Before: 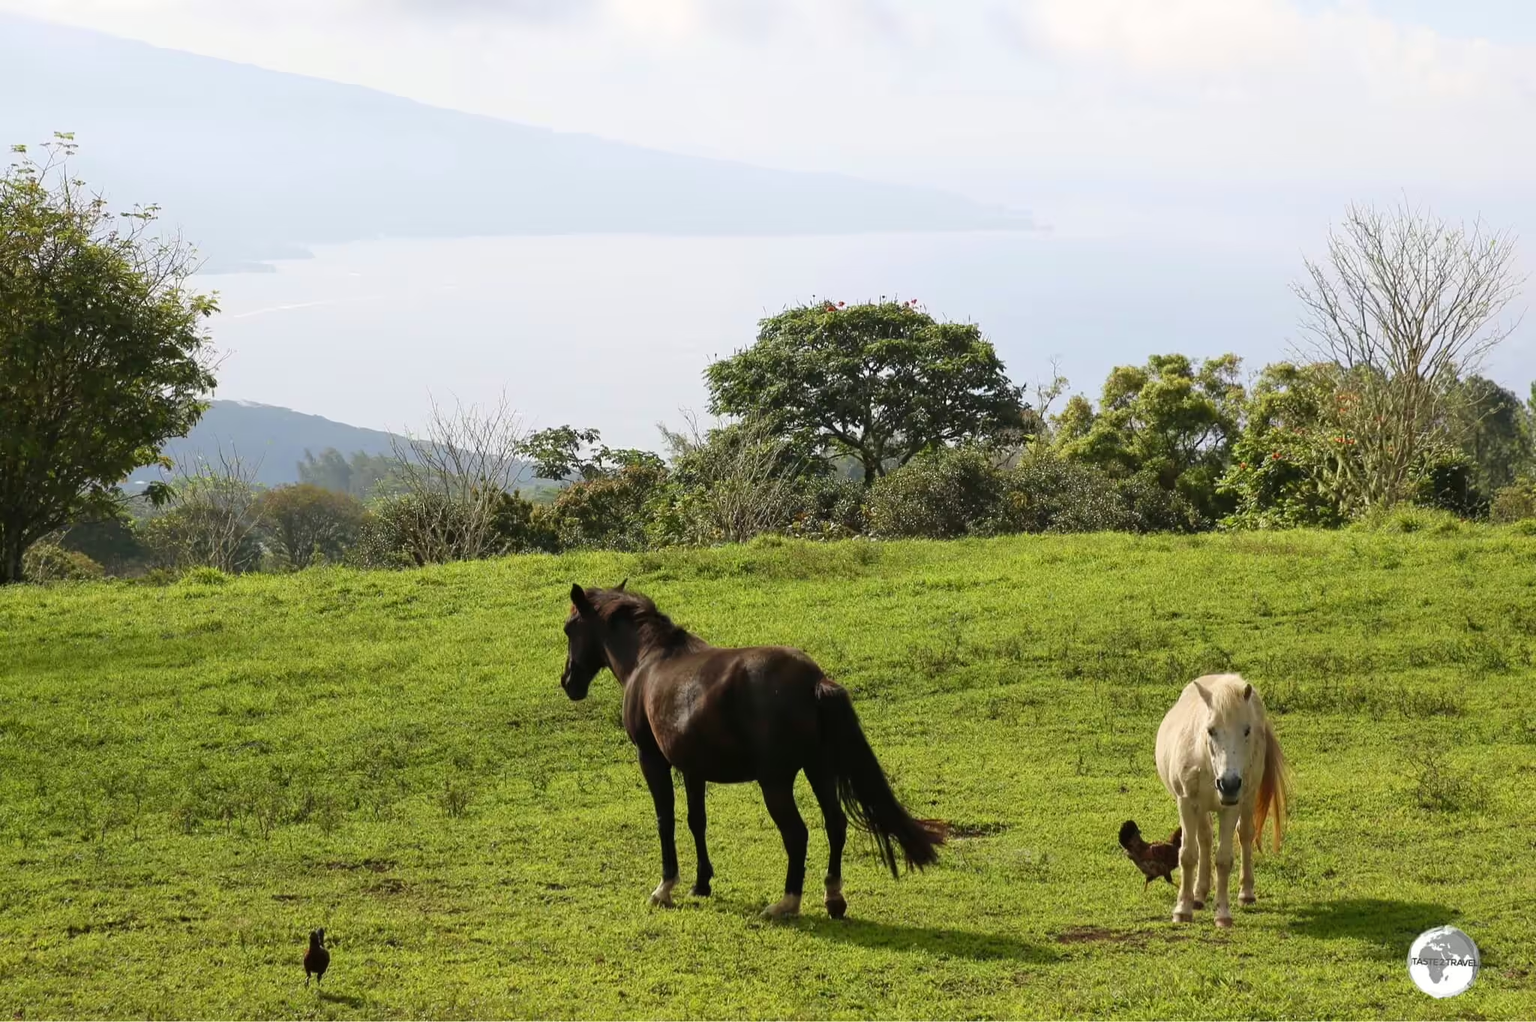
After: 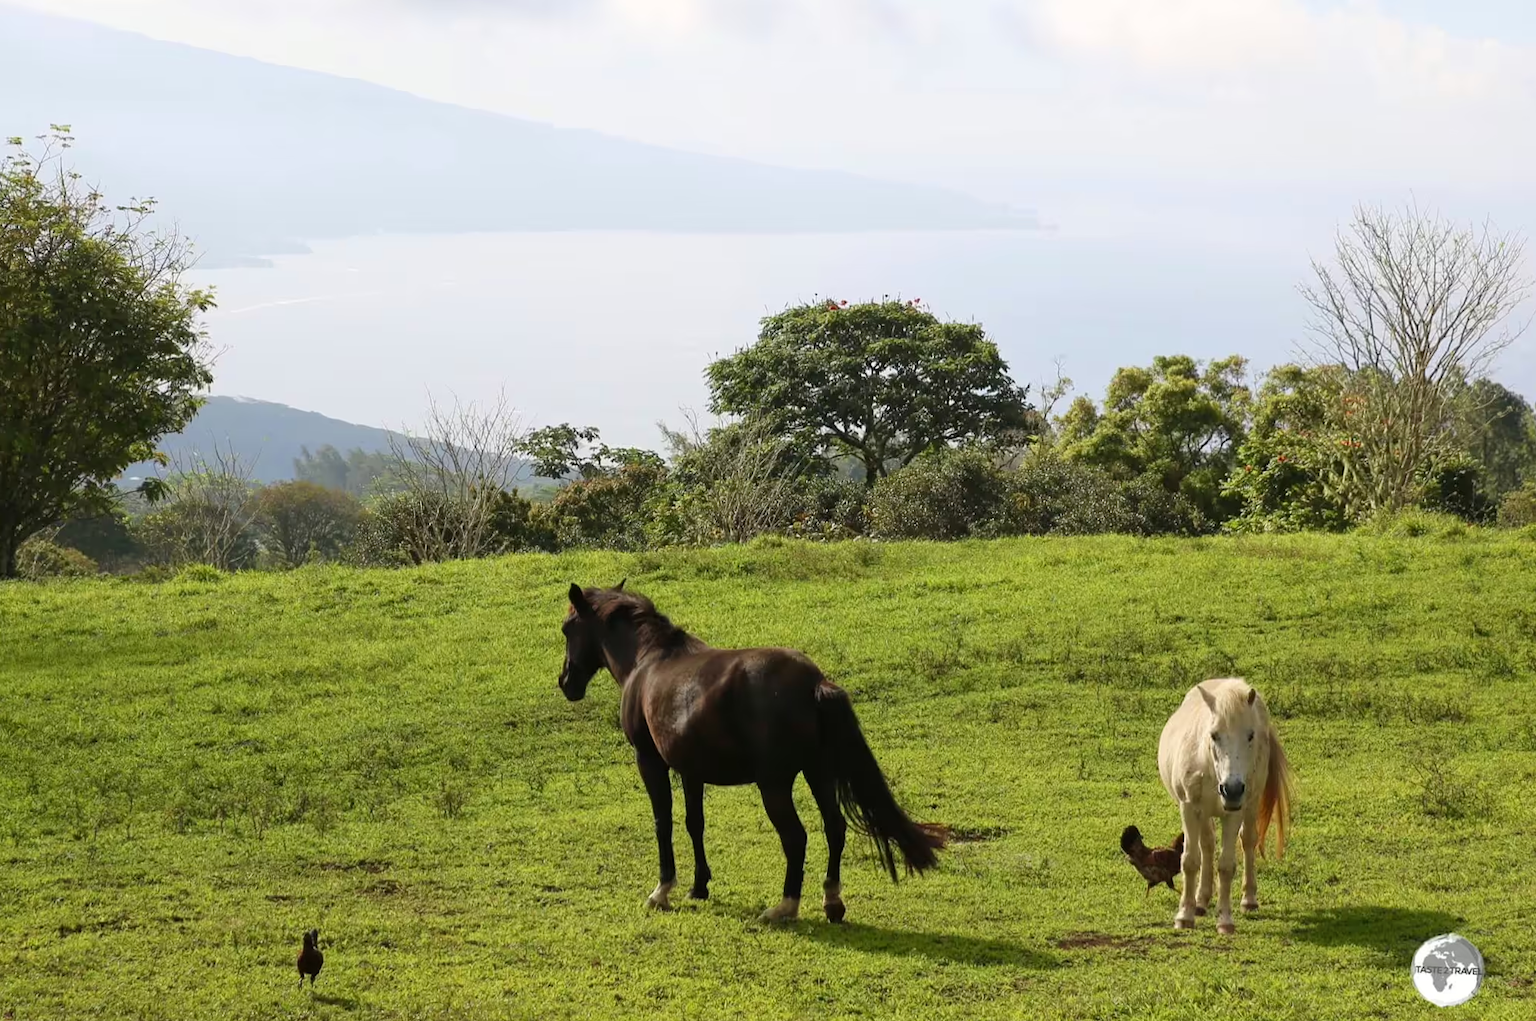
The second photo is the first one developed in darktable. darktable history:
crop and rotate: angle -0.349°
